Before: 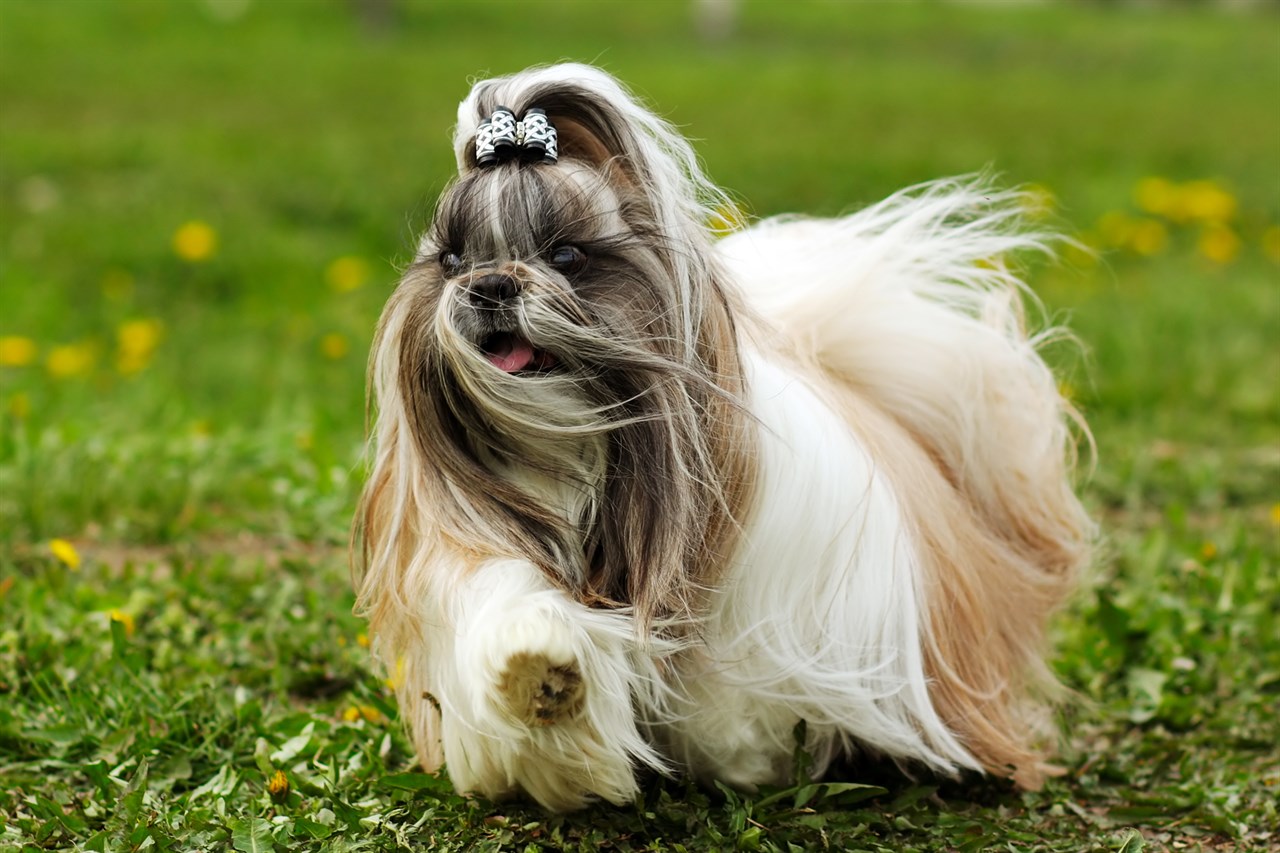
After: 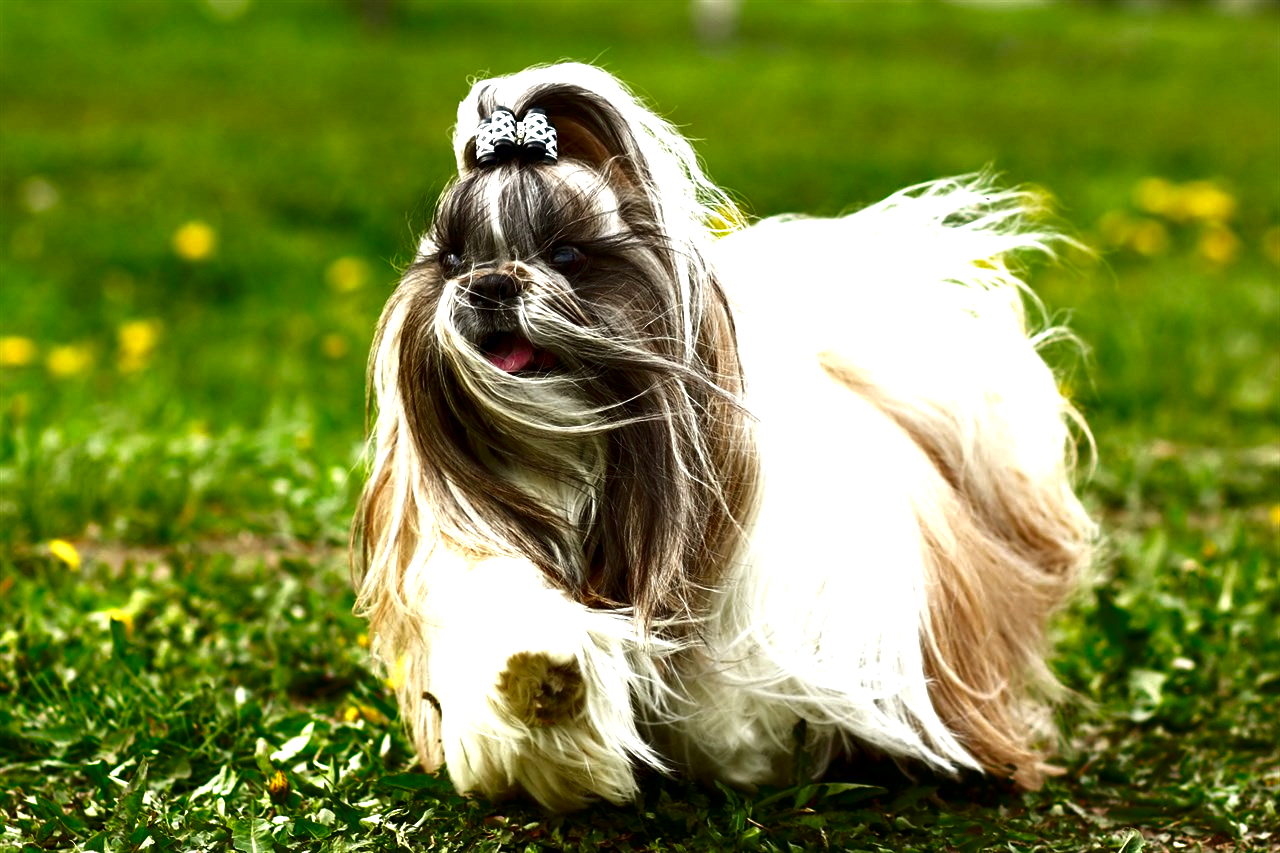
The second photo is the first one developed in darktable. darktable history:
contrast brightness saturation: brightness -0.52
rgb curve: curves: ch0 [(0, 0) (0.053, 0.068) (0.122, 0.128) (1, 1)]
exposure: black level correction 0, exposure 1.015 EV, compensate exposure bias true, compensate highlight preservation false
